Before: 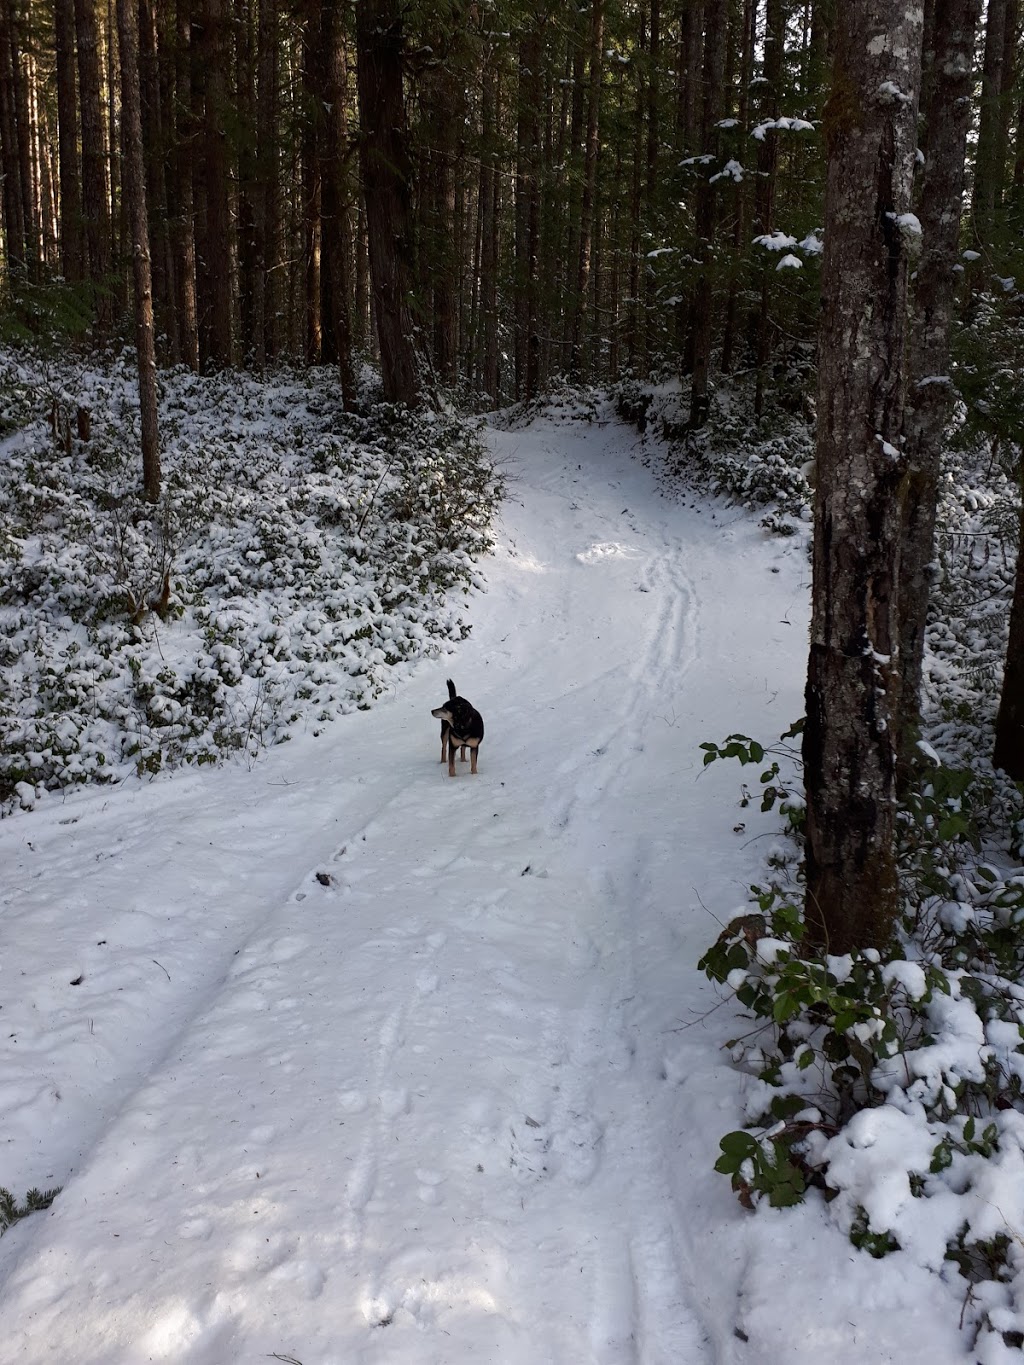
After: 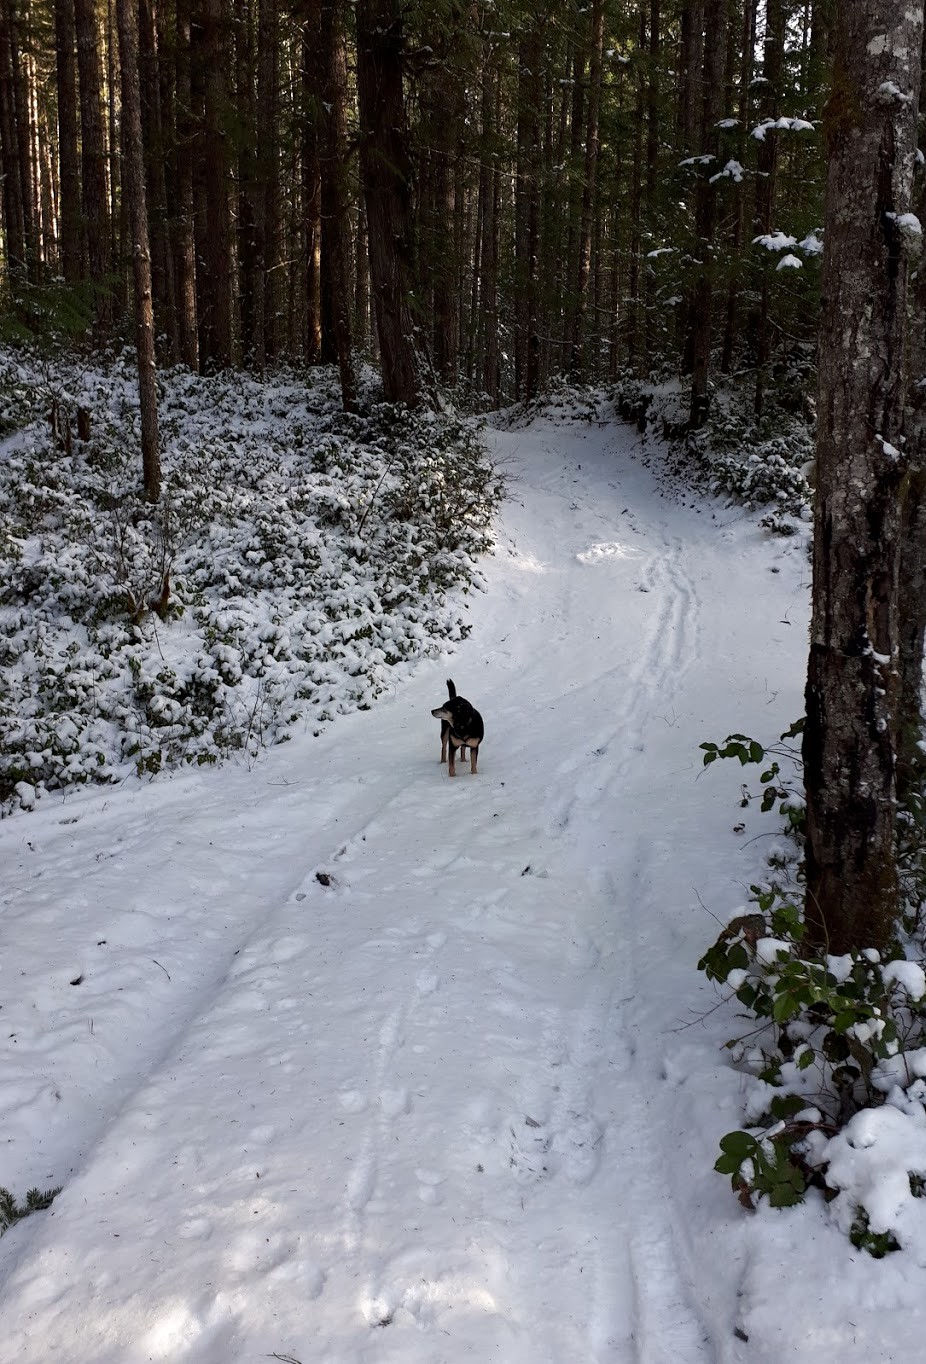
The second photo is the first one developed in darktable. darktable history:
contrast equalizer: octaves 7, y [[0.6 ×6], [0.55 ×6], [0 ×6], [0 ×6], [0 ×6]], mix 0.15
crop: right 9.509%, bottom 0.031%
